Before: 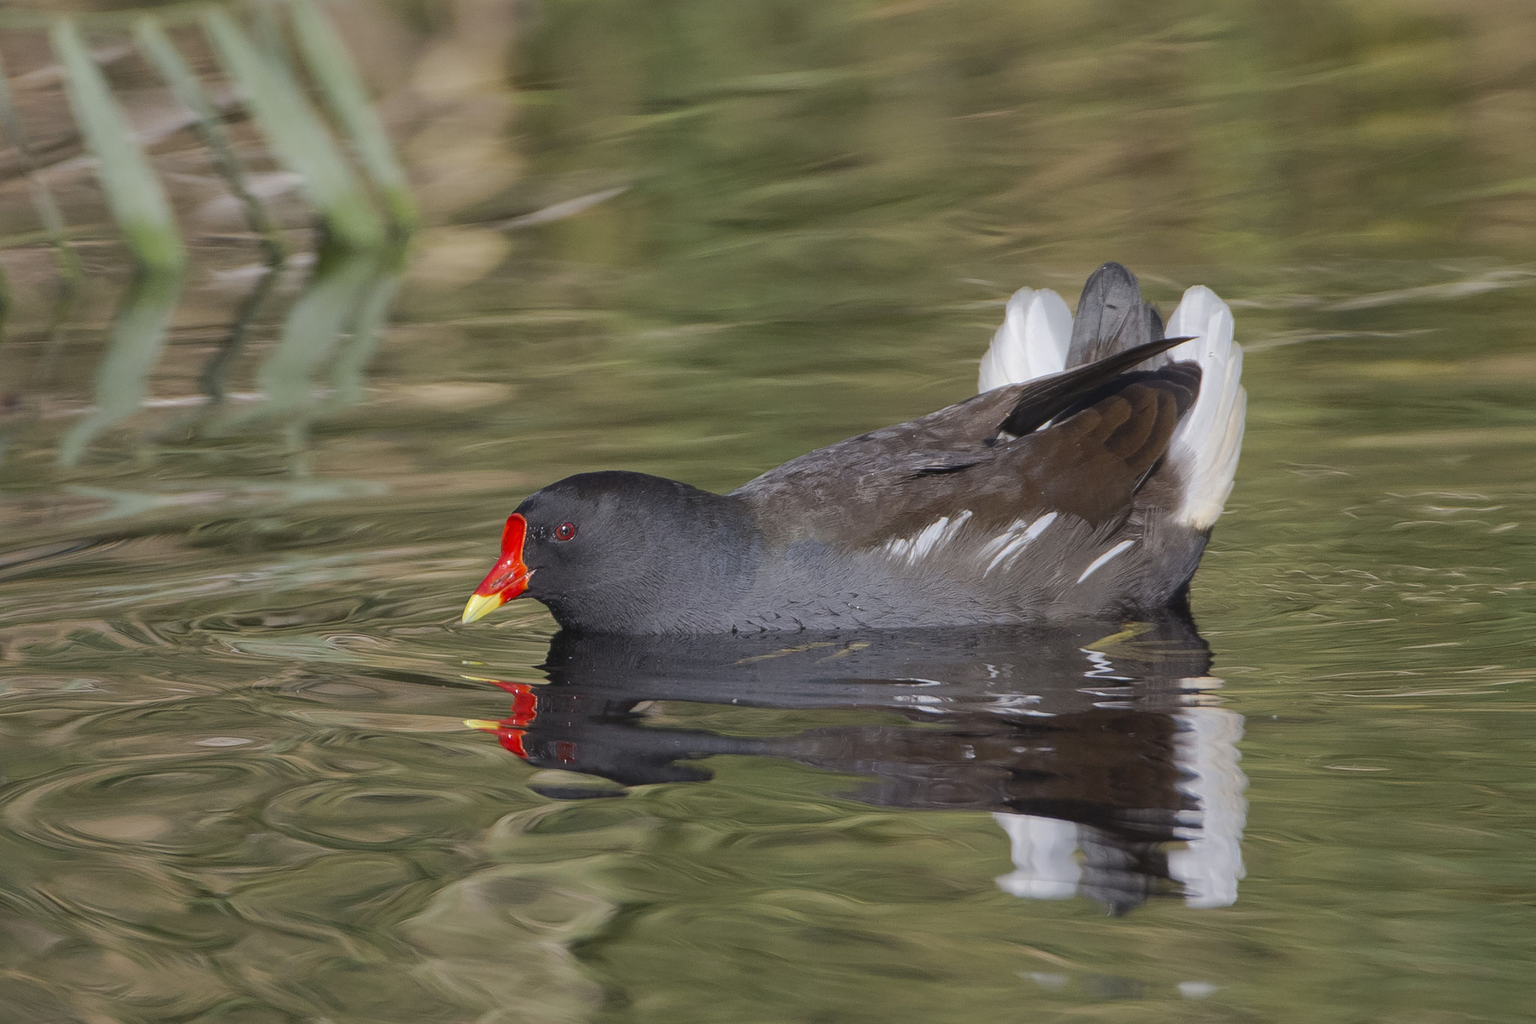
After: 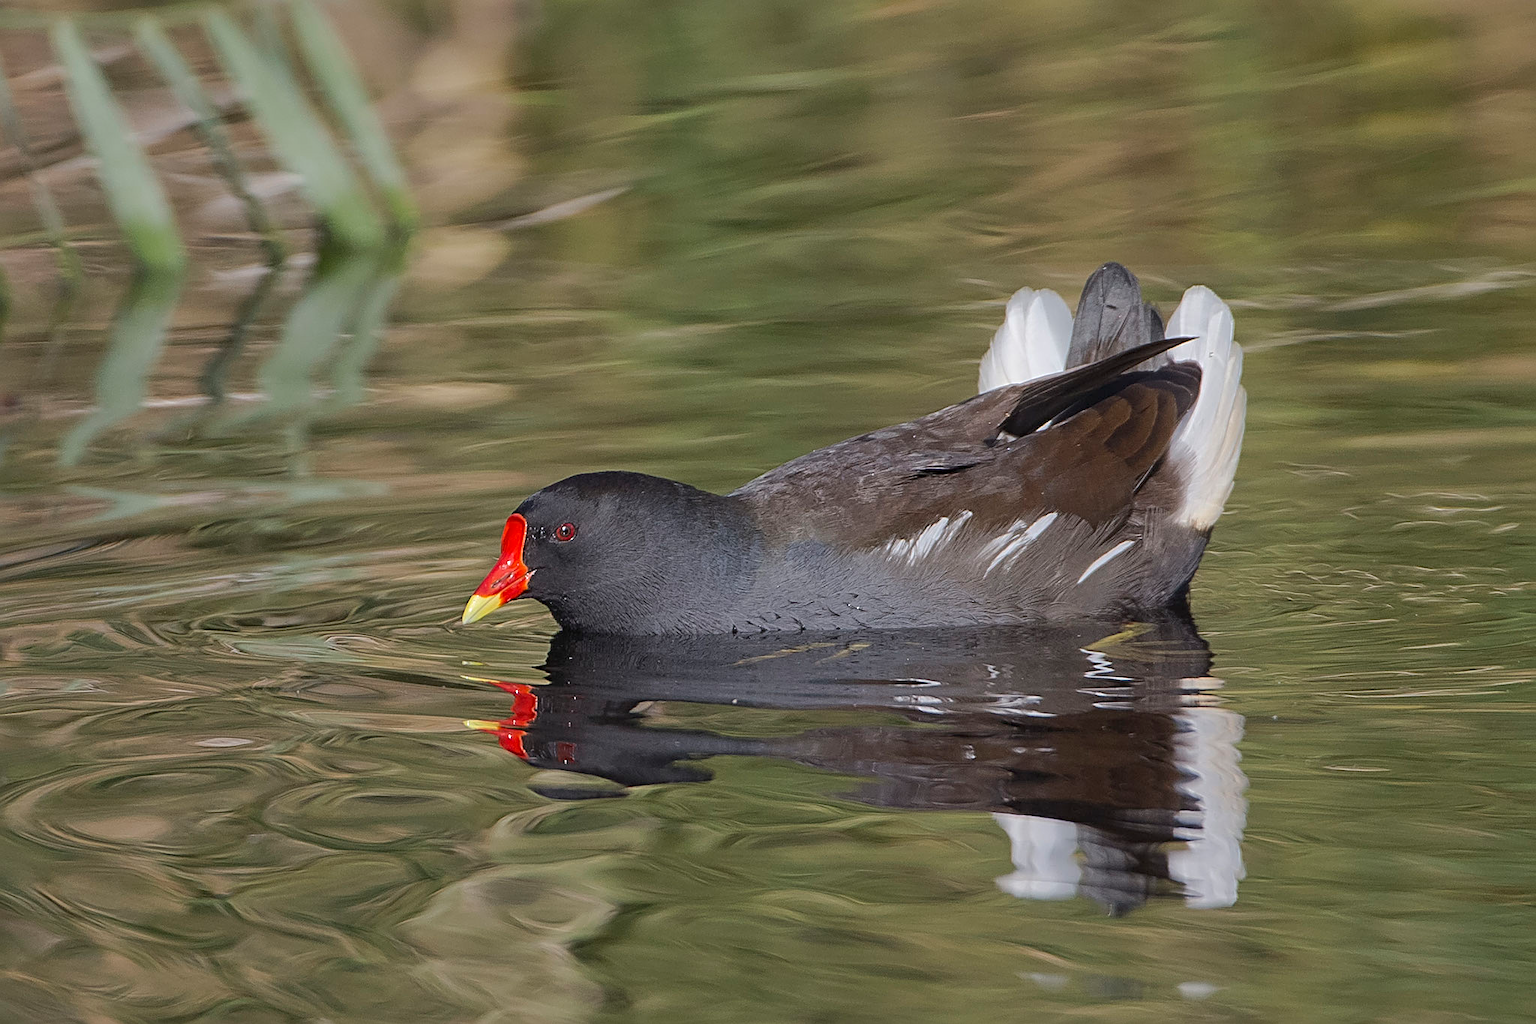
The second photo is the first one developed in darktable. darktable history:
sharpen: radius 2.56, amount 0.642
